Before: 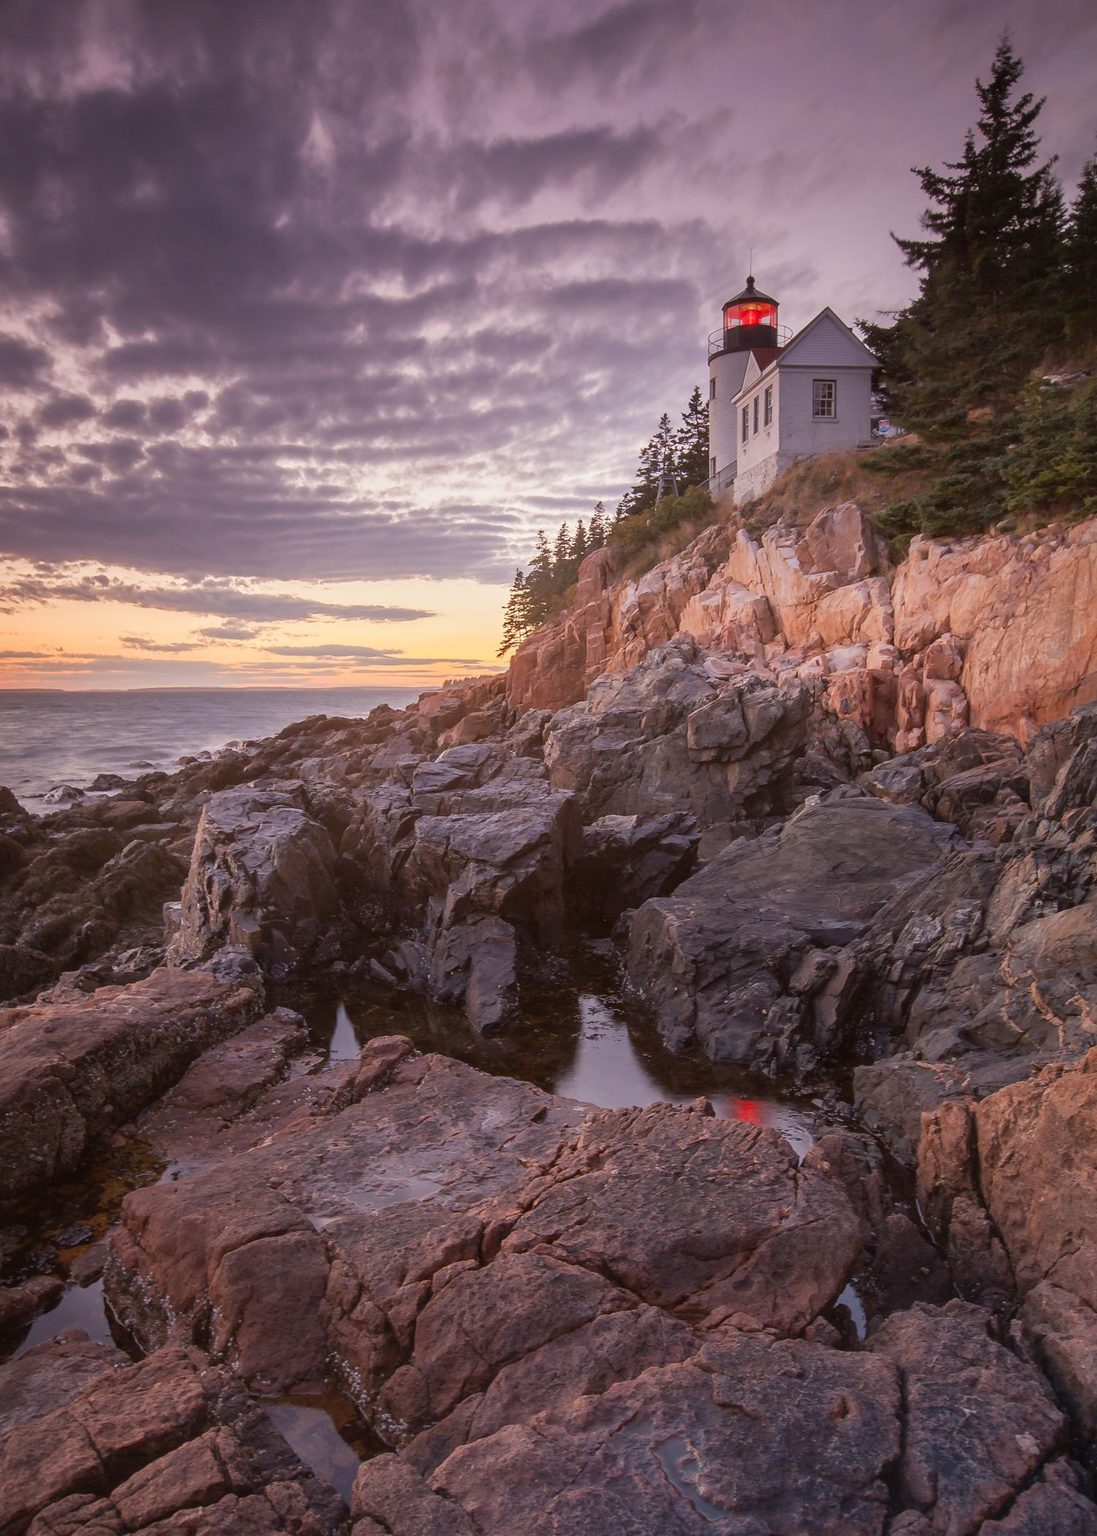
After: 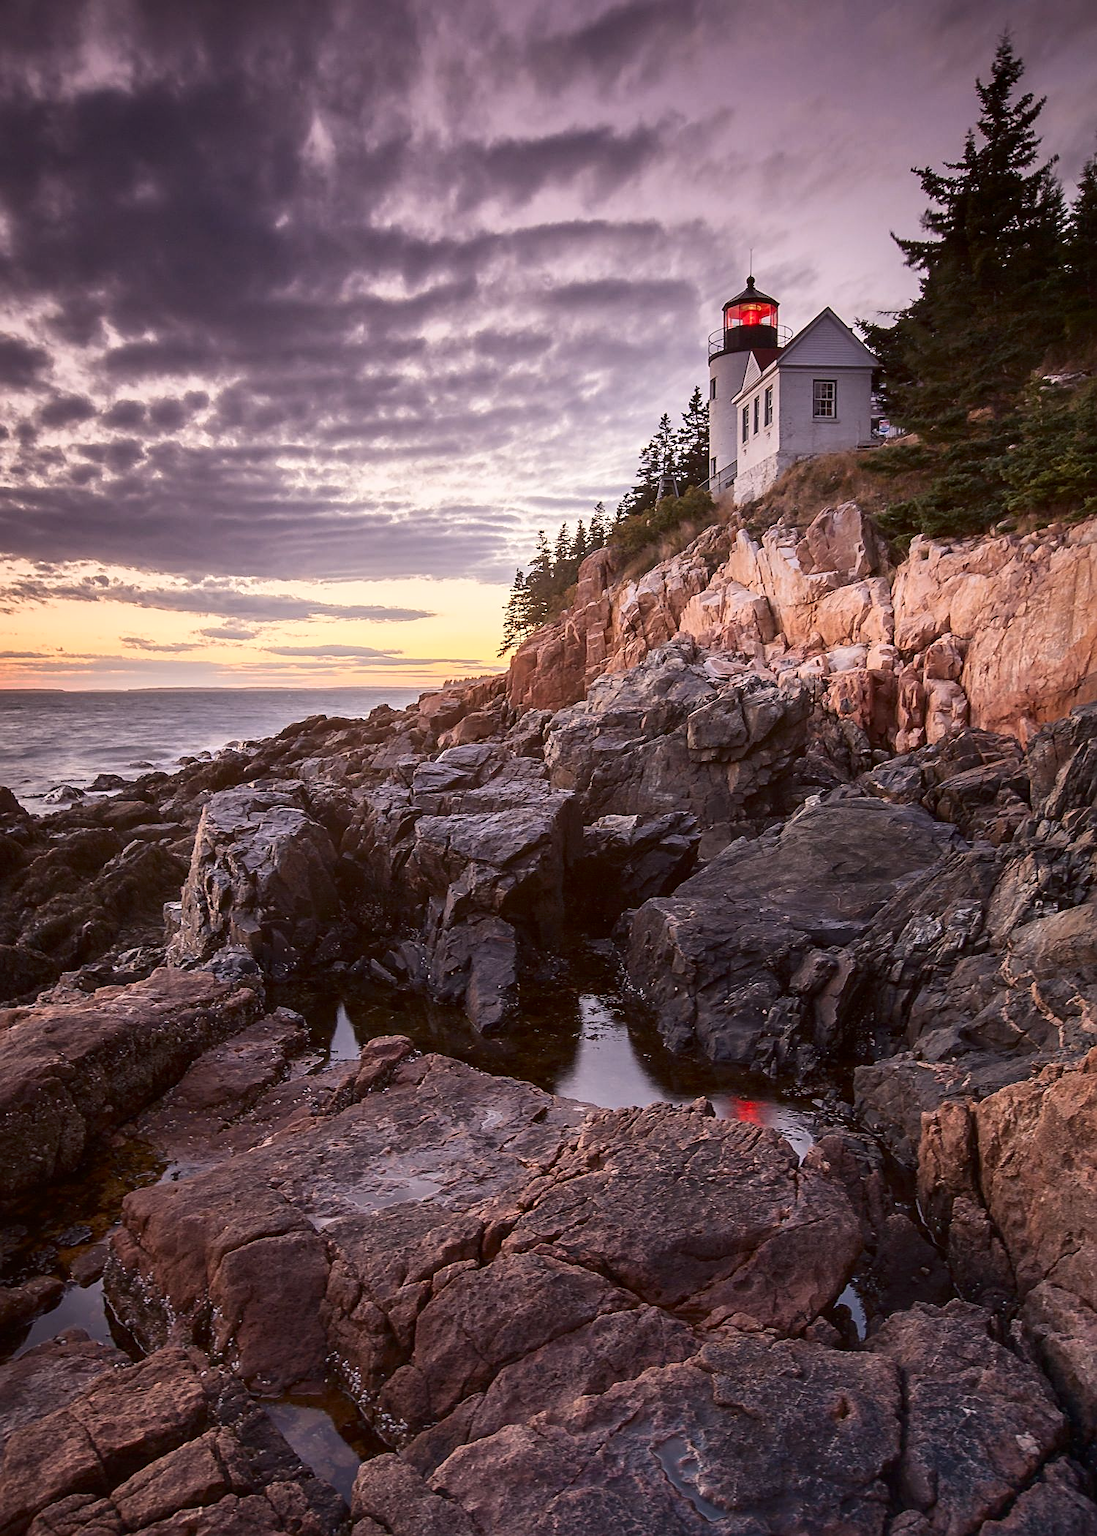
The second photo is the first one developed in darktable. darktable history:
contrast equalizer: octaves 7, y [[0.6 ×6], [0.55 ×6], [0 ×6], [0 ×6], [0 ×6]], mix 0.2
contrast brightness saturation: contrast 0.22
sharpen: on, module defaults
